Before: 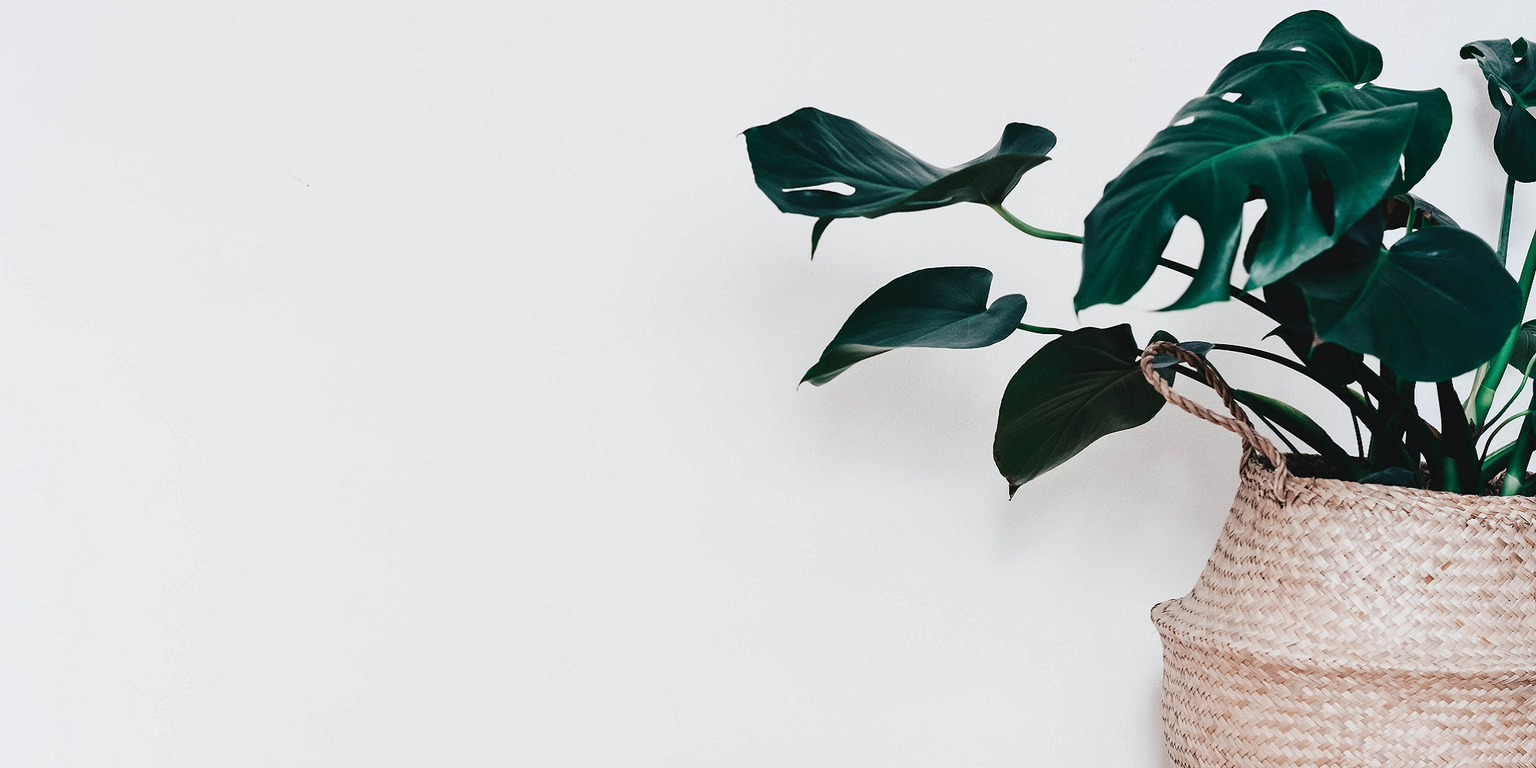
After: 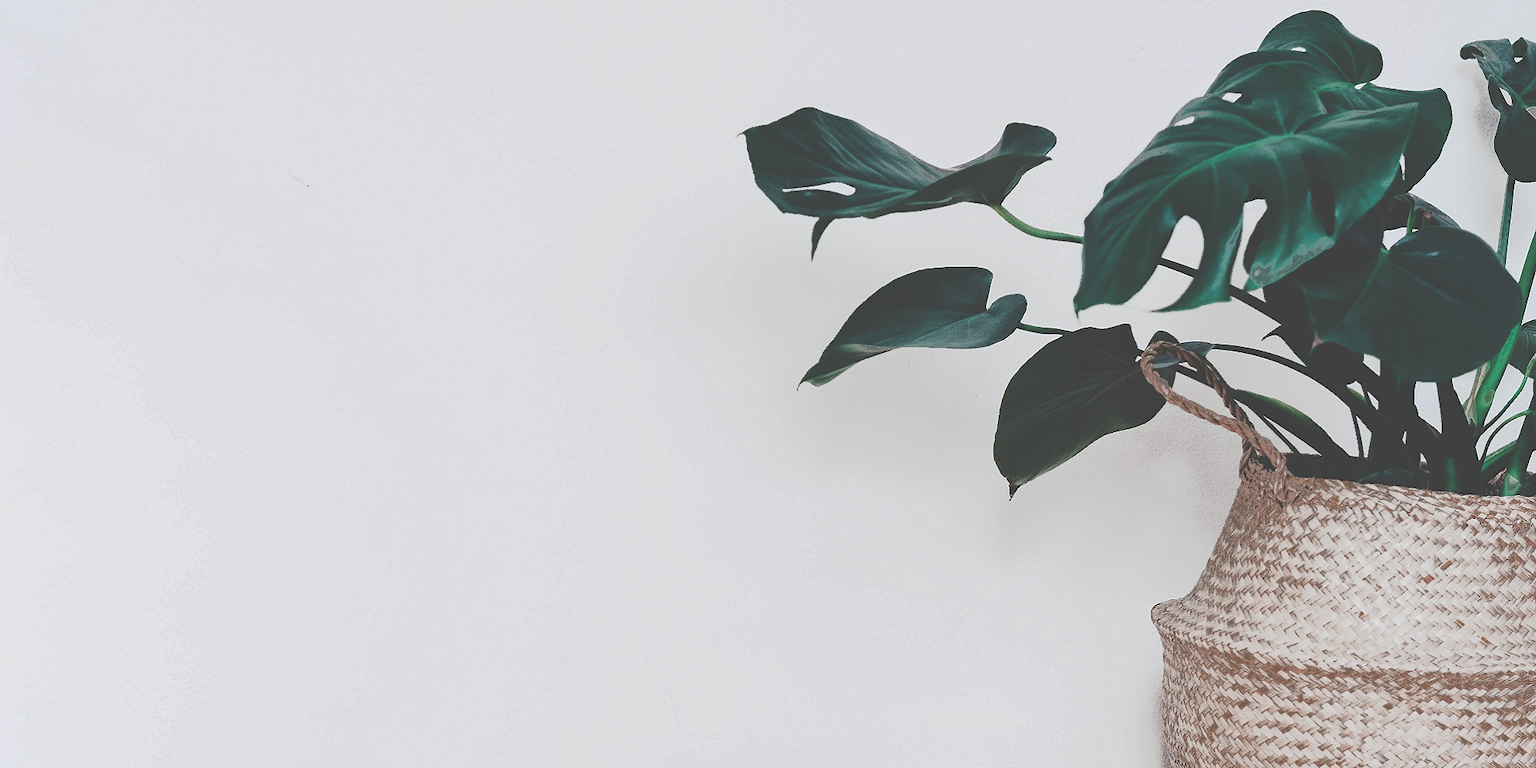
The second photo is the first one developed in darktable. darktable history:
tone curve: curves: ch0 [(0, 0) (0.003, 0.264) (0.011, 0.264) (0.025, 0.265) (0.044, 0.269) (0.069, 0.273) (0.1, 0.28) (0.136, 0.292) (0.177, 0.309) (0.224, 0.336) (0.277, 0.371) (0.335, 0.412) (0.399, 0.469) (0.468, 0.533) (0.543, 0.595) (0.623, 0.66) (0.709, 0.73) (0.801, 0.8) (0.898, 0.854) (1, 1)], preserve colors none
fill light: exposure -0.73 EV, center 0.69, width 2.2
